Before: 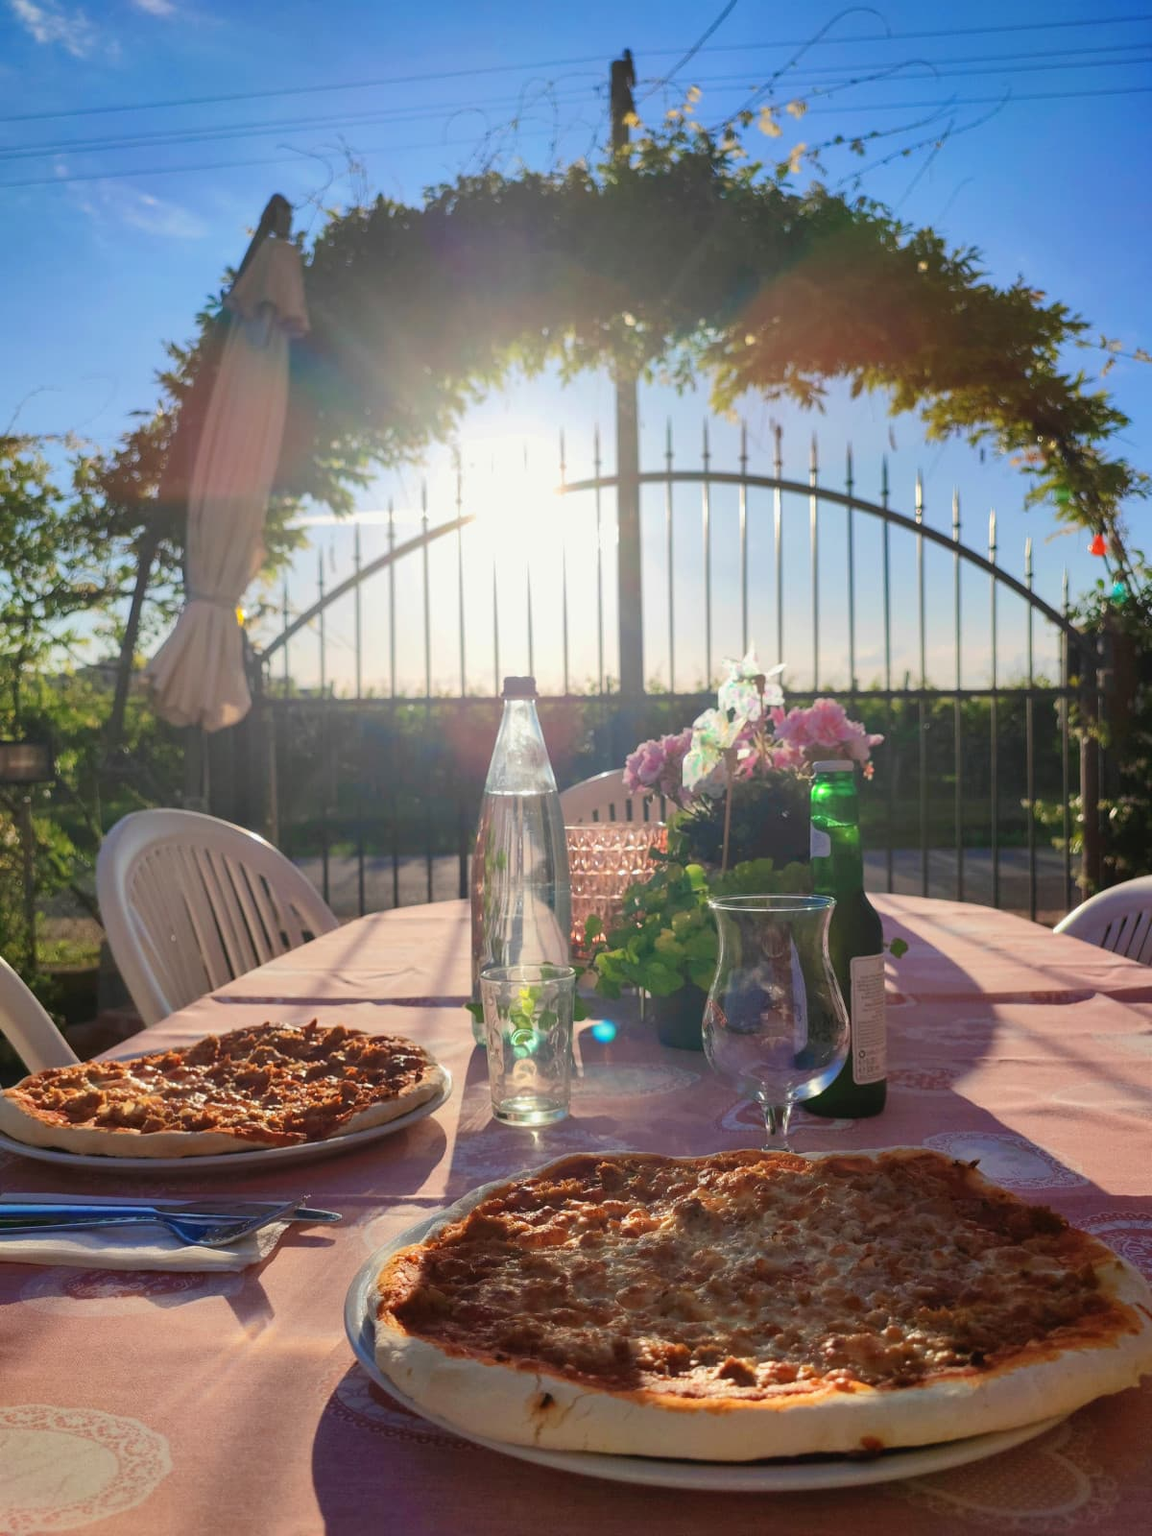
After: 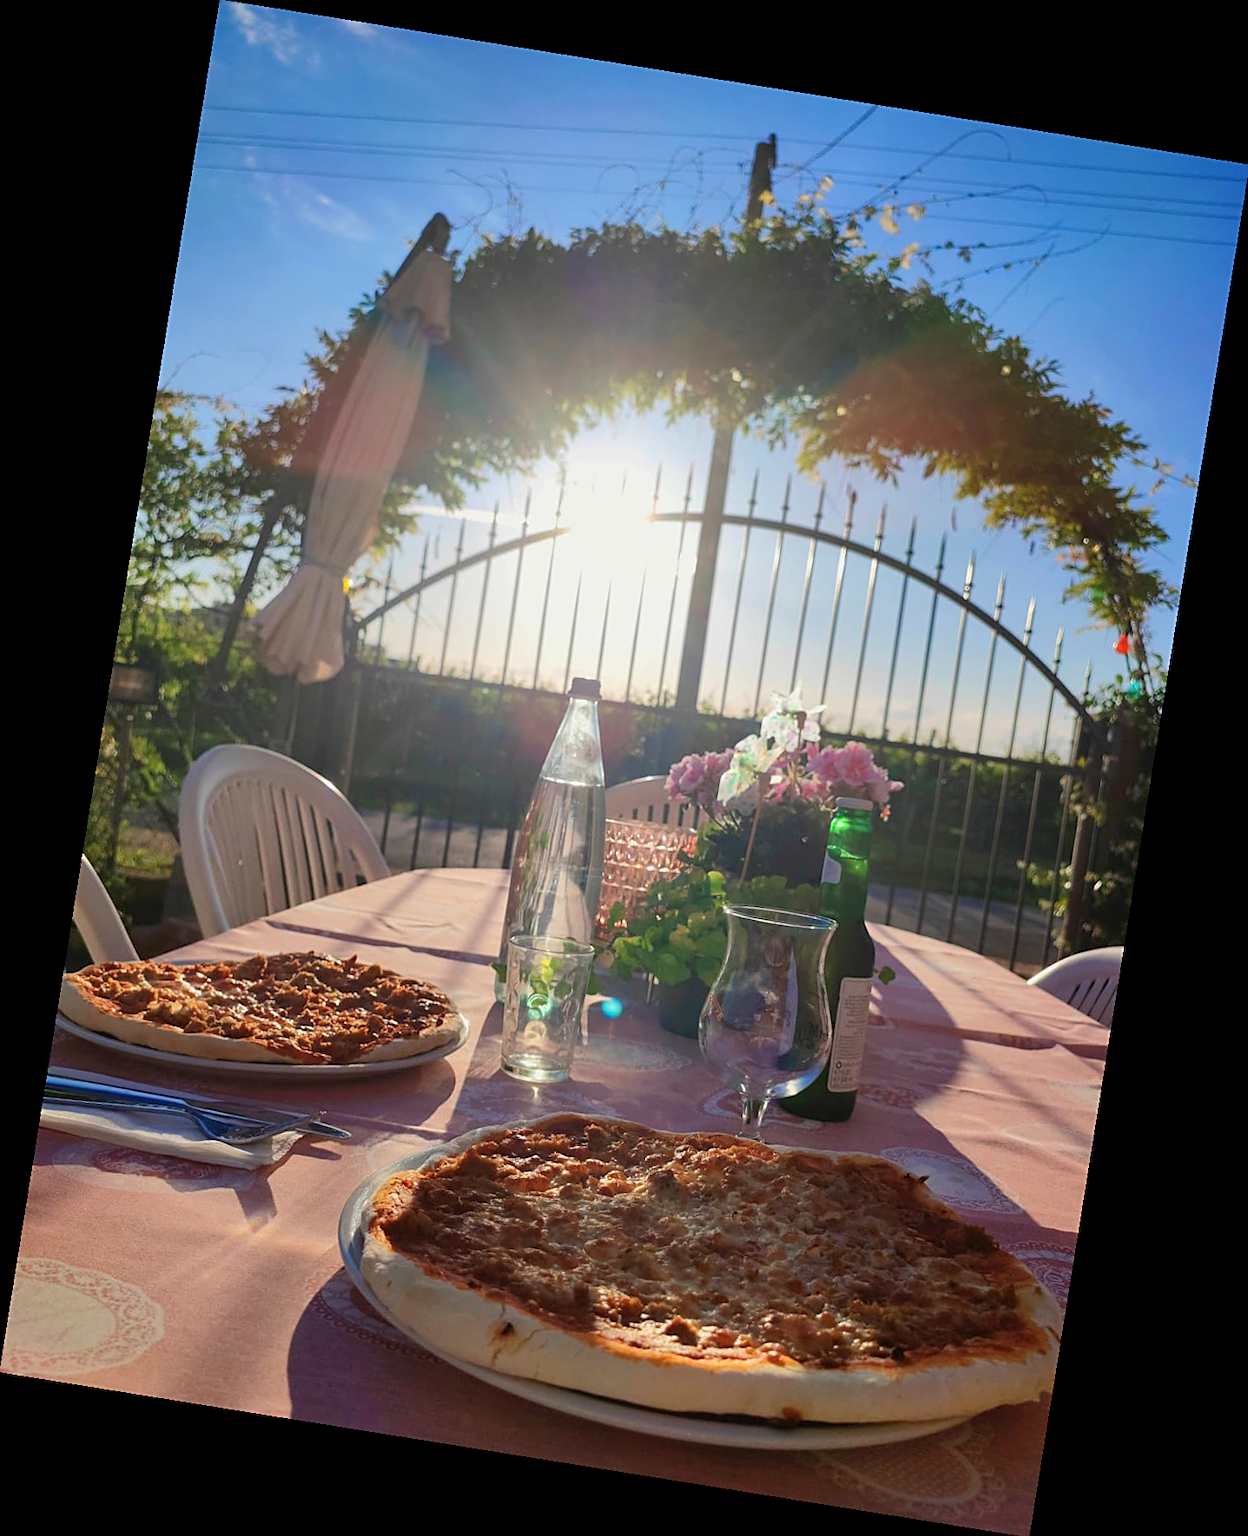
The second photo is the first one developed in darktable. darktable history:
rotate and perspective: rotation 9.12°, automatic cropping off
sharpen: on, module defaults
exposure: exposure -0.064 EV, compensate highlight preservation false
